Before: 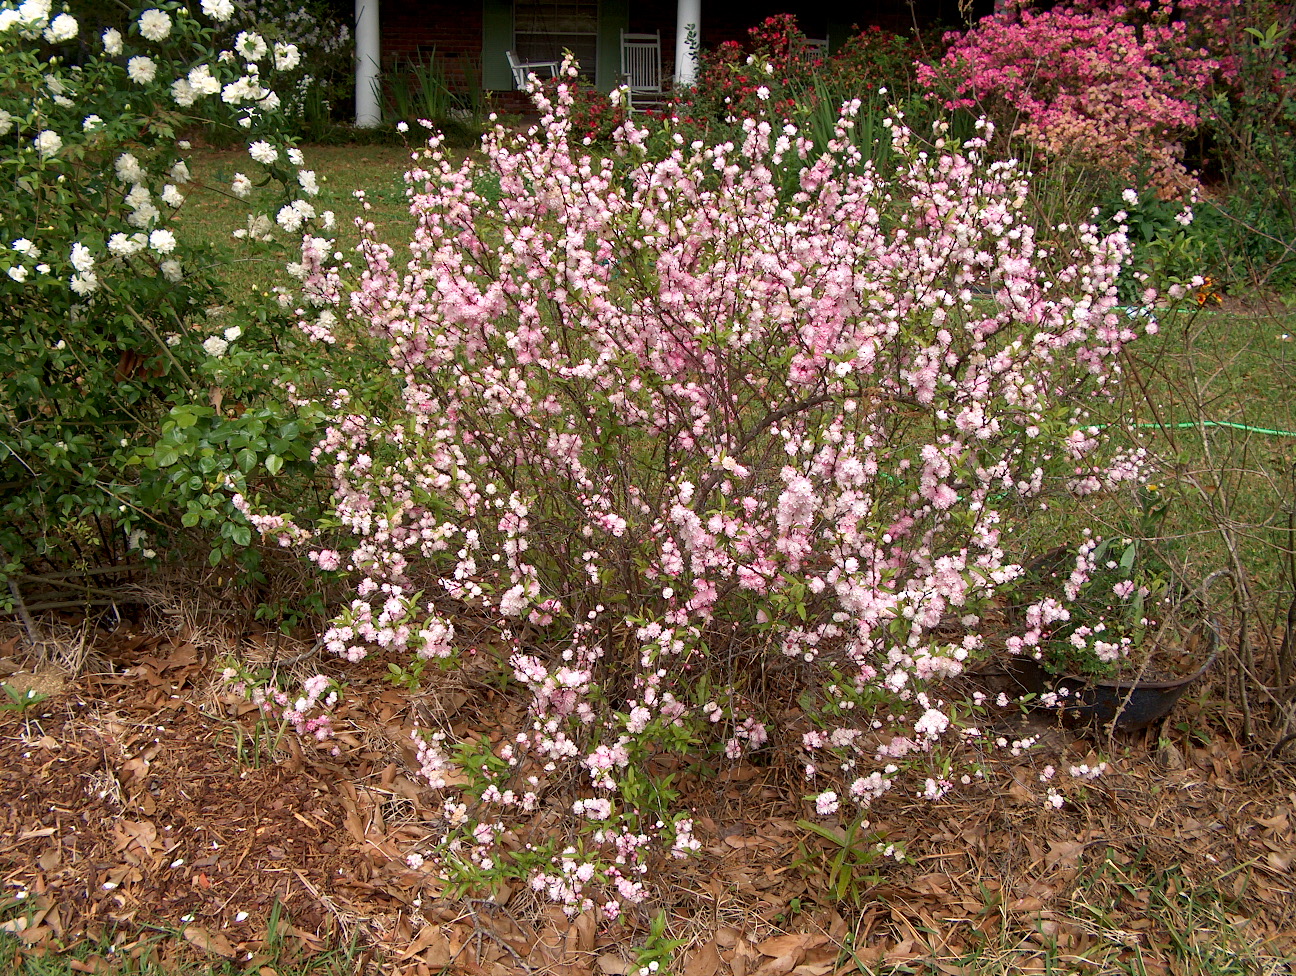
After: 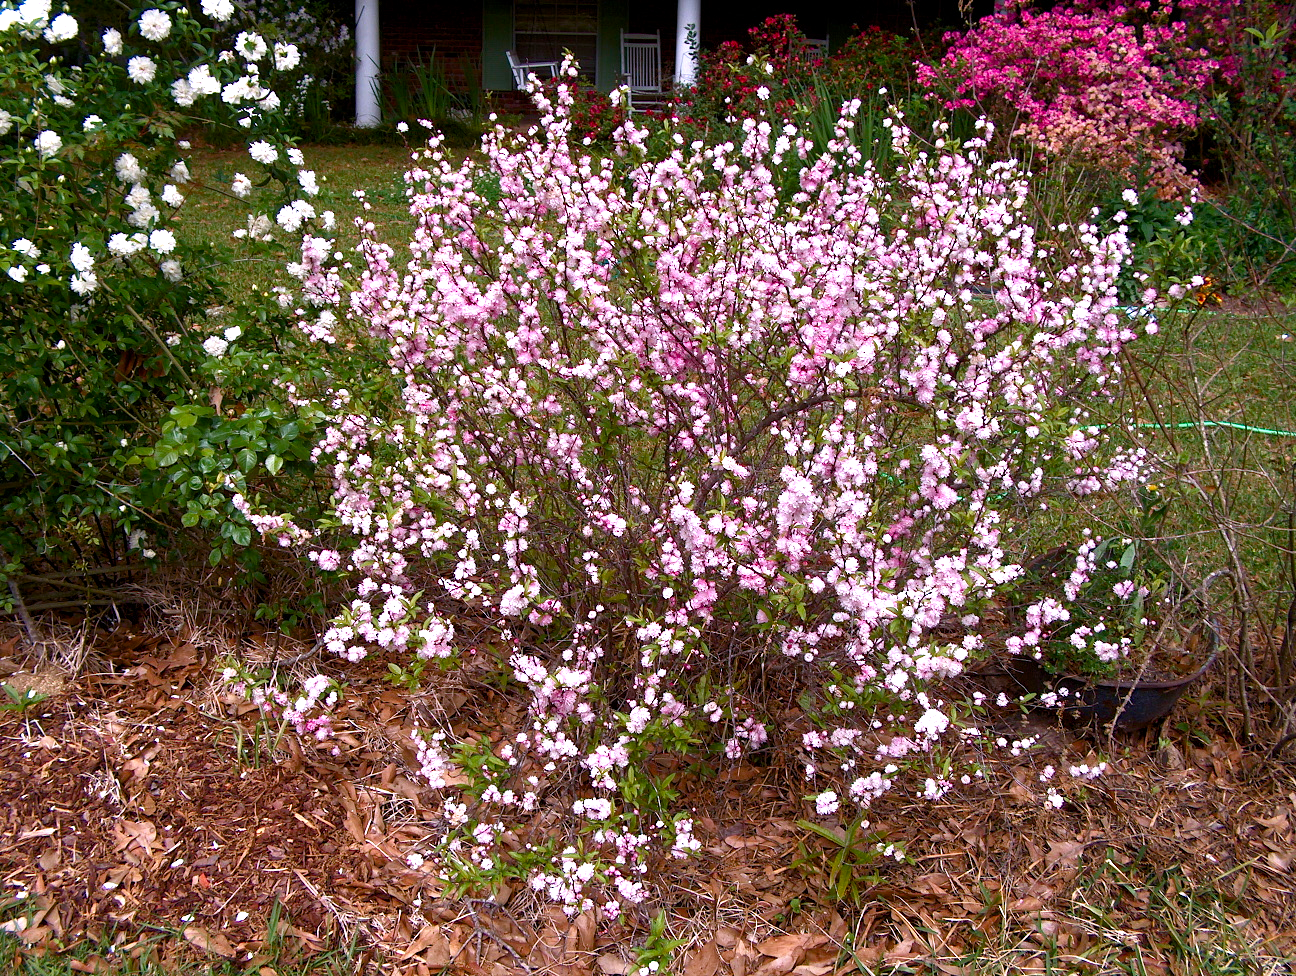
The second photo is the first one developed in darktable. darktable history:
color balance rgb: perceptual saturation grading › global saturation 45.378%, perceptual saturation grading › highlights -49.351%, perceptual saturation grading › shadows 29.683%, perceptual brilliance grading › global brilliance 15.119%, perceptual brilliance grading › shadows -35.83%, global vibrance 9.736%
color calibration: gray › normalize channels true, illuminant custom, x 0.367, y 0.392, temperature 4433.4 K, gamut compression 0.02
